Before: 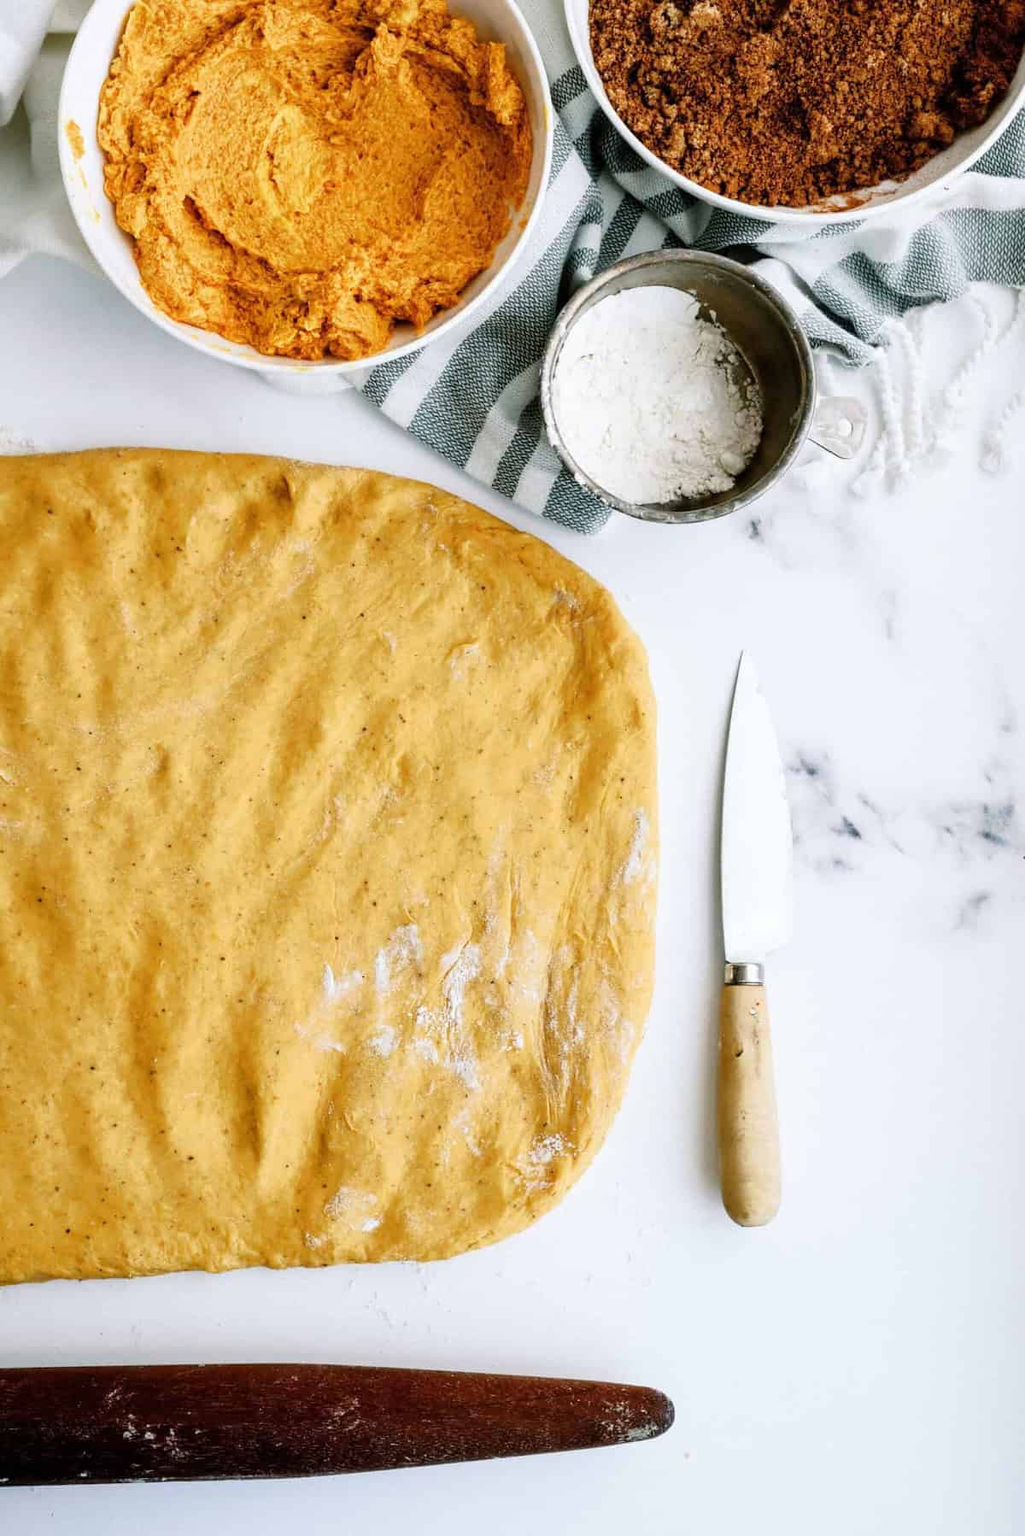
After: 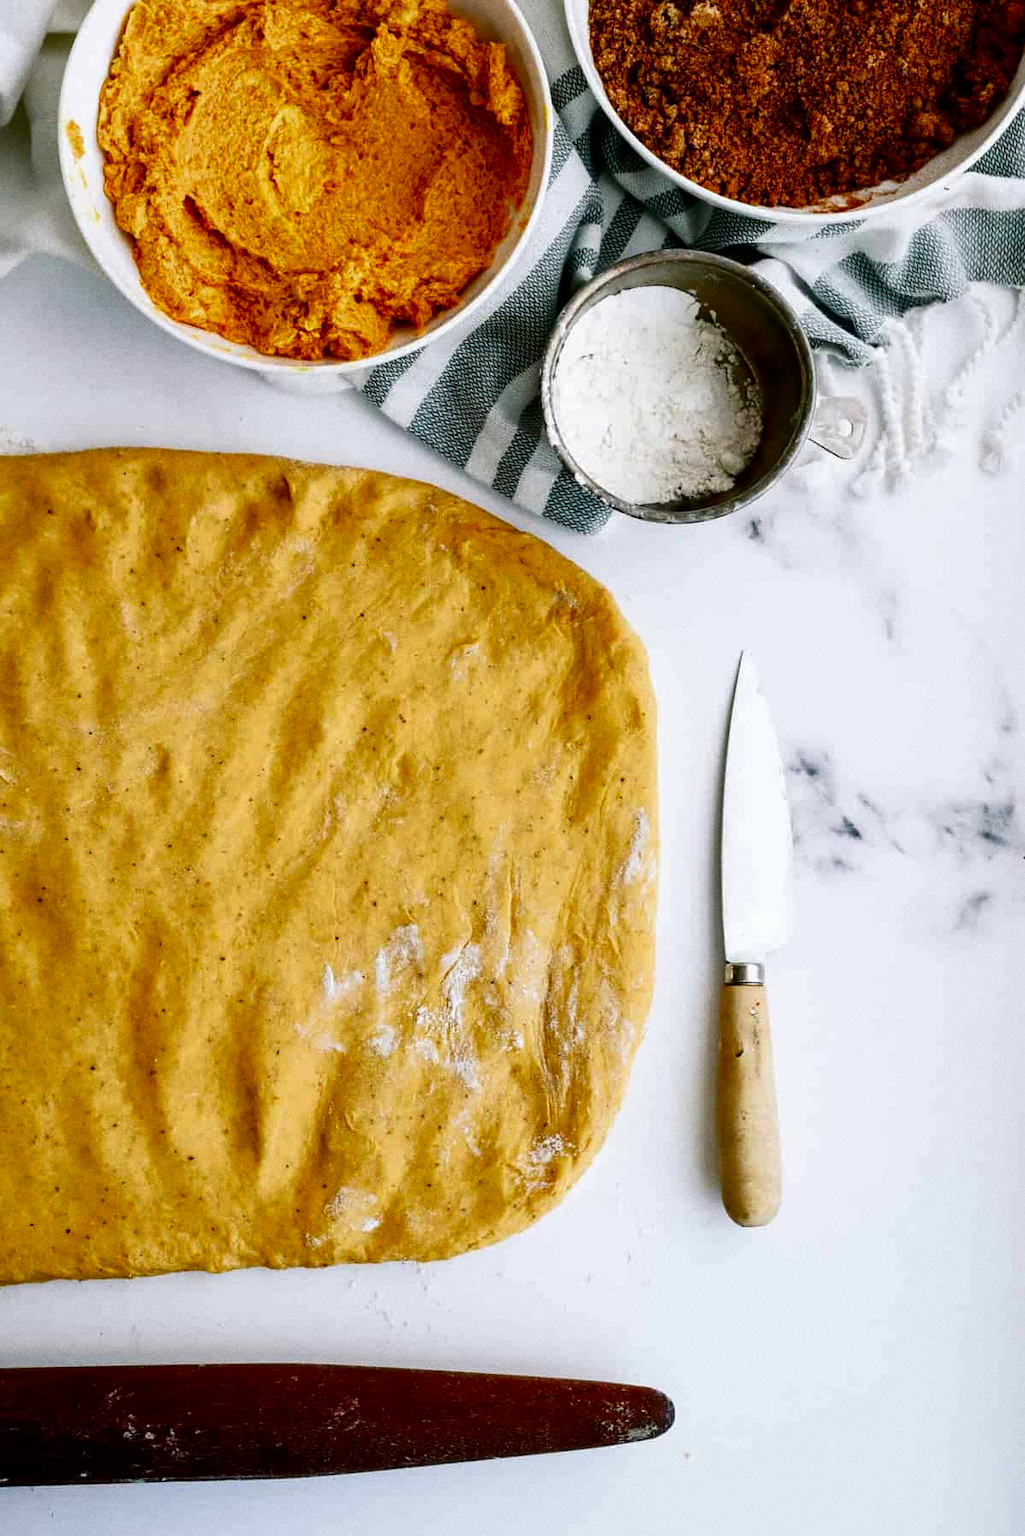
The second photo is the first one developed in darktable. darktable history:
contrast brightness saturation: brightness -0.25, saturation 0.2
grain: coarseness 0.09 ISO
tone curve: curves: ch0 [(0, 0) (0.003, 0.003) (0.011, 0.011) (0.025, 0.025) (0.044, 0.045) (0.069, 0.07) (0.1, 0.1) (0.136, 0.137) (0.177, 0.179) (0.224, 0.226) (0.277, 0.279) (0.335, 0.338) (0.399, 0.402) (0.468, 0.472) (0.543, 0.547) (0.623, 0.628) (0.709, 0.715) (0.801, 0.807) (0.898, 0.902) (1, 1)], preserve colors none
